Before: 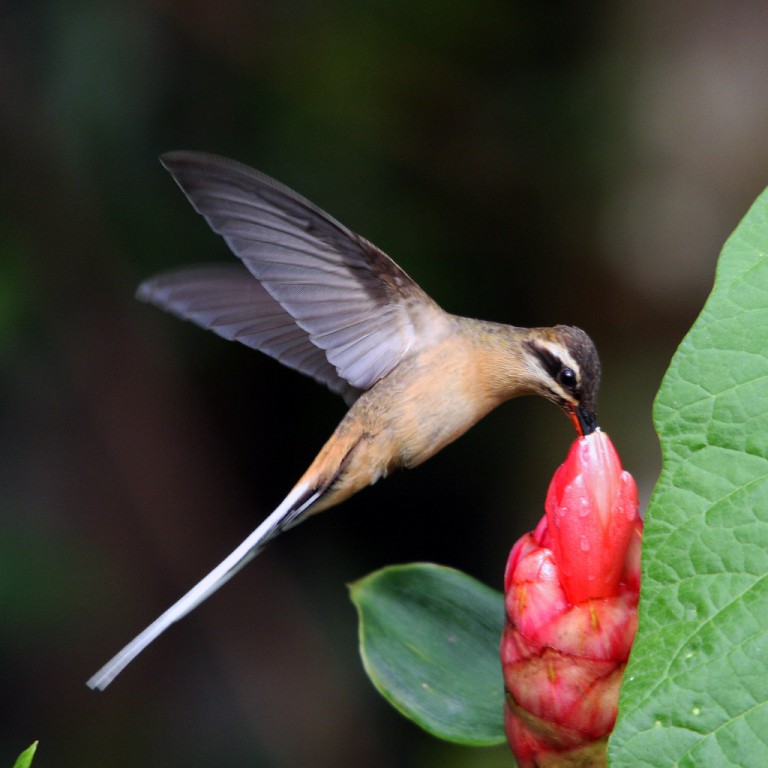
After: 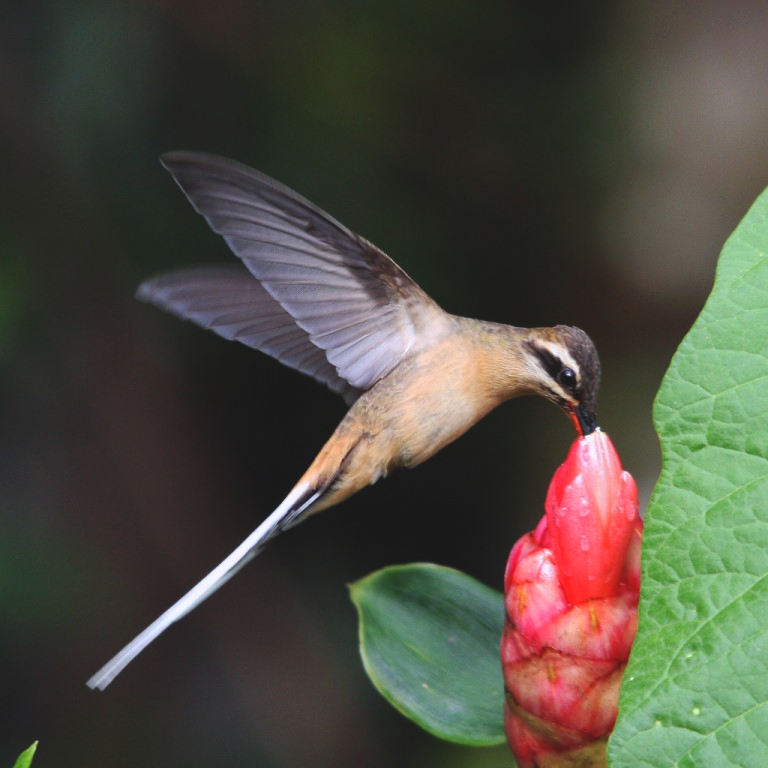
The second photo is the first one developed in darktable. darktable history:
exposure: black level correction -0.009, exposure 0.066 EV, compensate highlight preservation false
